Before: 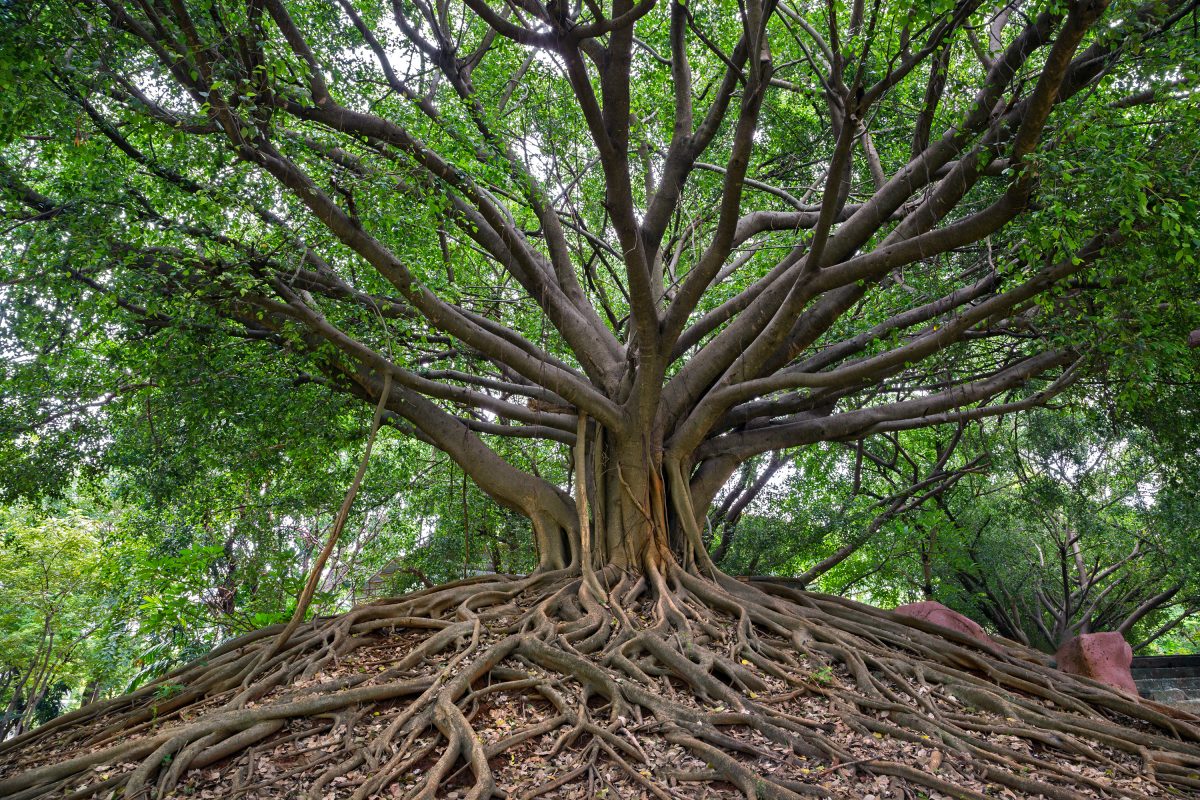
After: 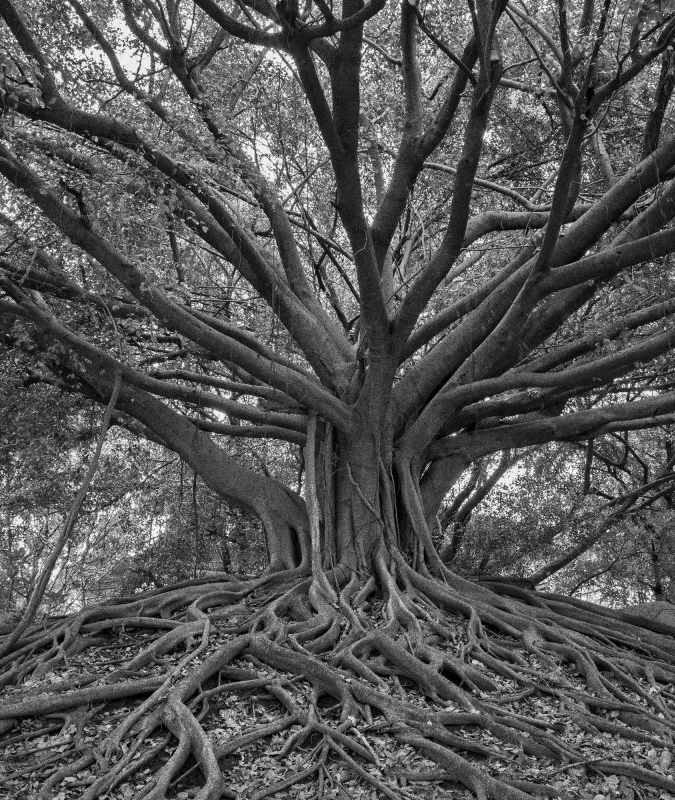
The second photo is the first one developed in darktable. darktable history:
grain: coarseness 0.09 ISO, strength 40%
crop and rotate: left 22.516%, right 21.234%
monochrome: a -92.57, b 58.91
